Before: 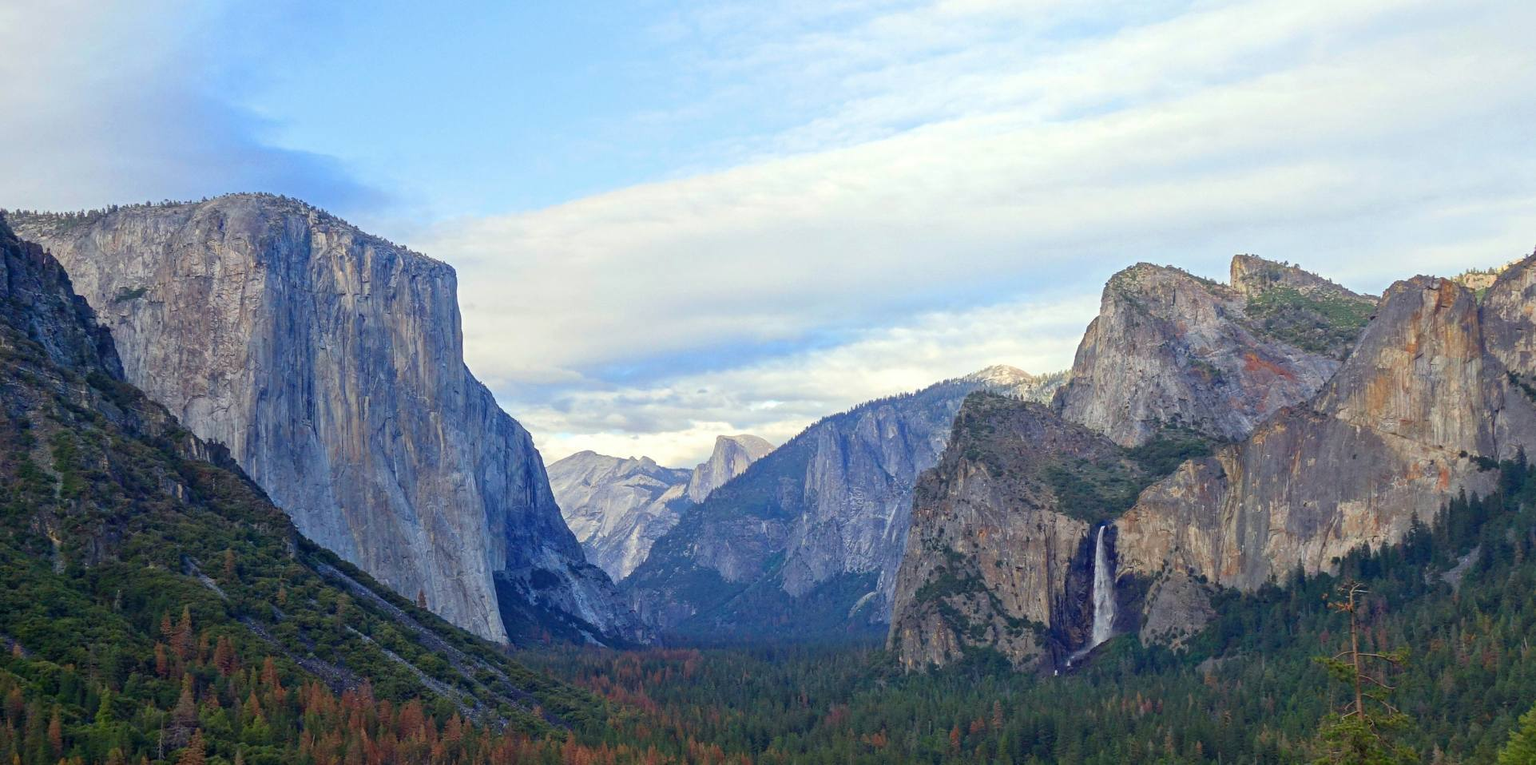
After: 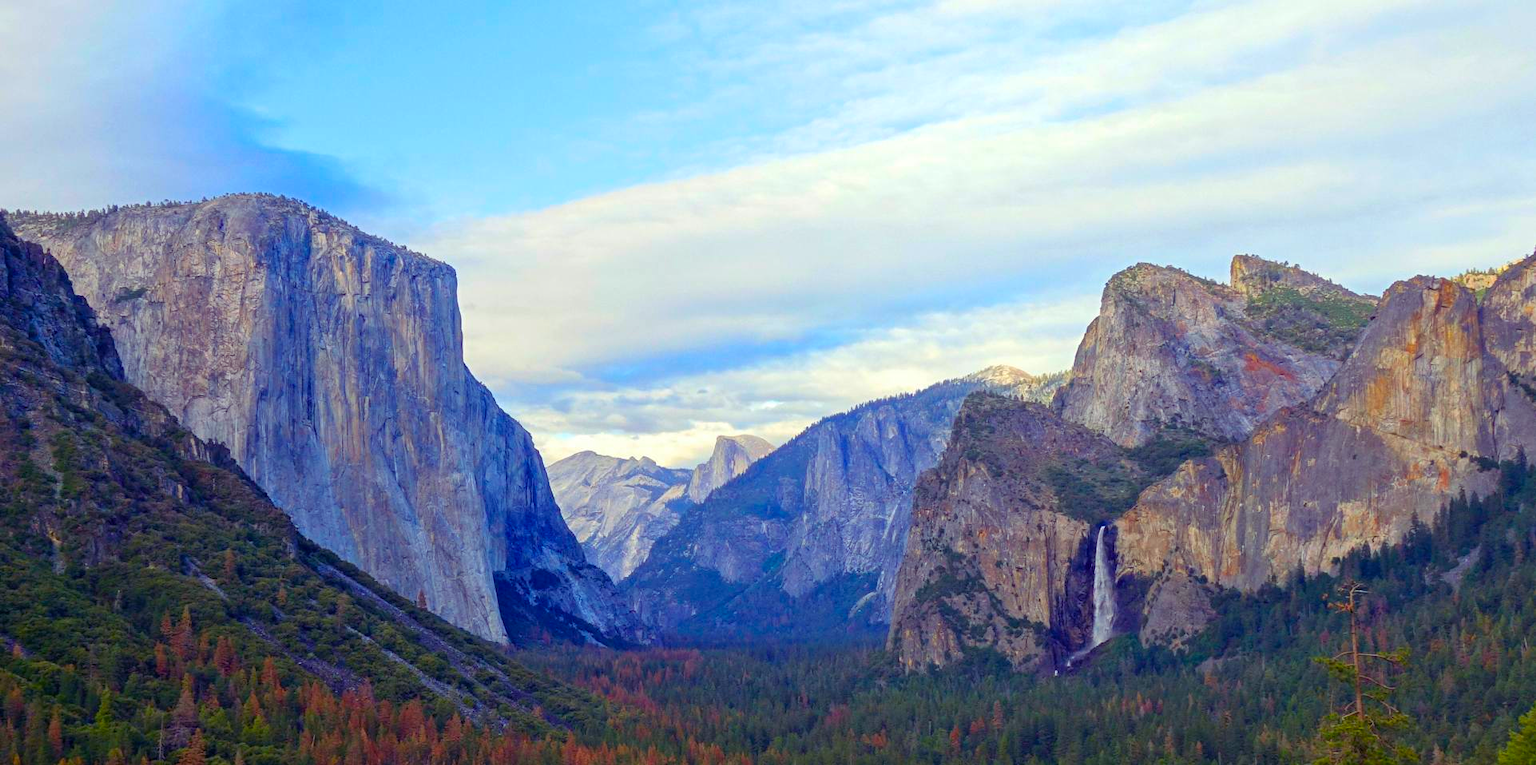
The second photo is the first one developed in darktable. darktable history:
color balance rgb: shadows lift › luminance 0.742%, shadows lift › chroma 6.723%, shadows lift › hue 300.44°, perceptual saturation grading › global saturation 29.991%, global vibrance 30.026%
